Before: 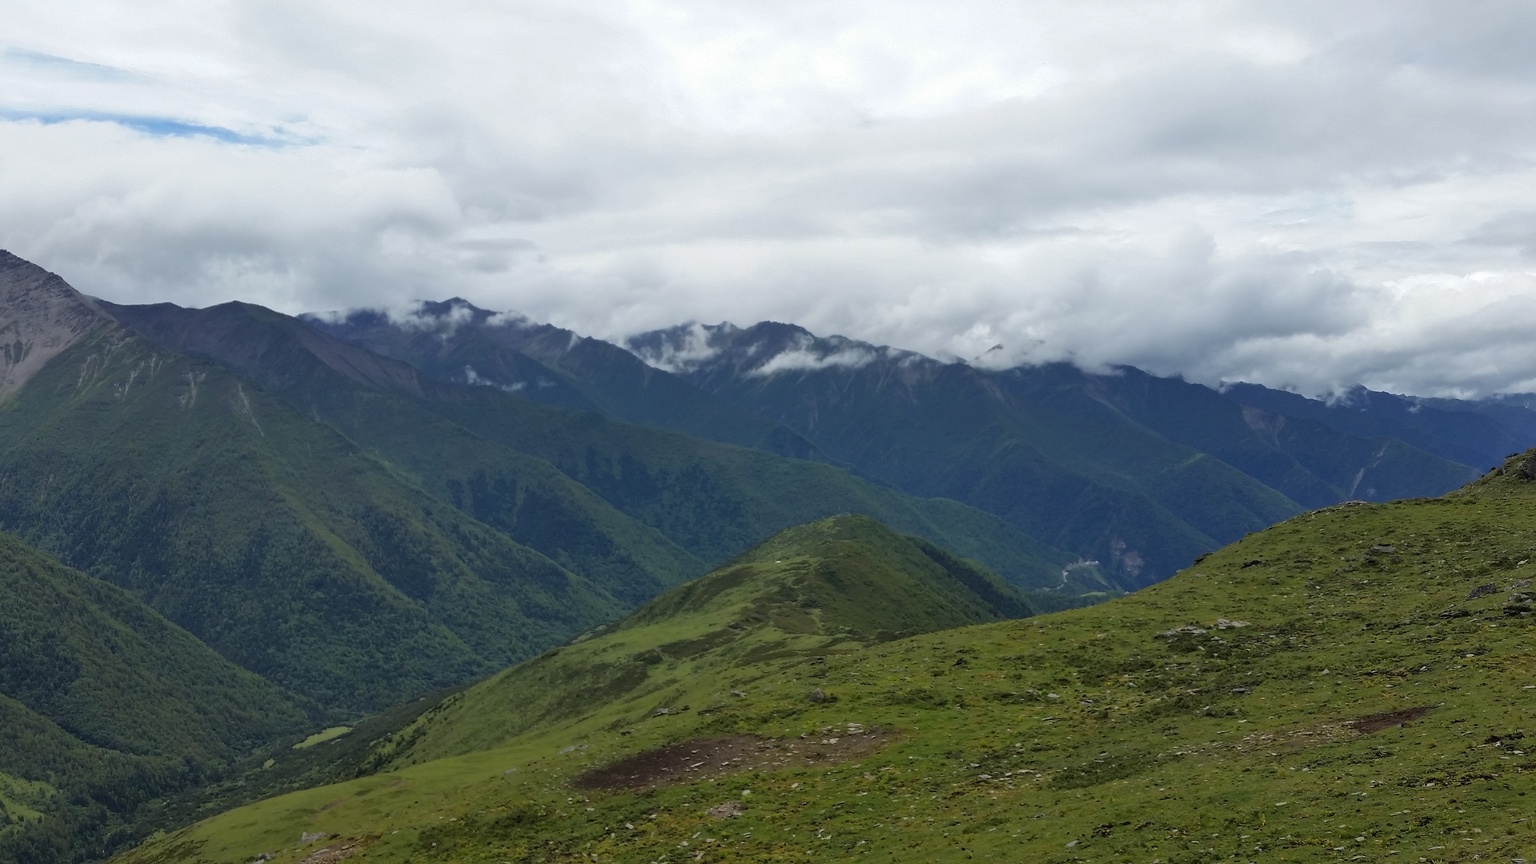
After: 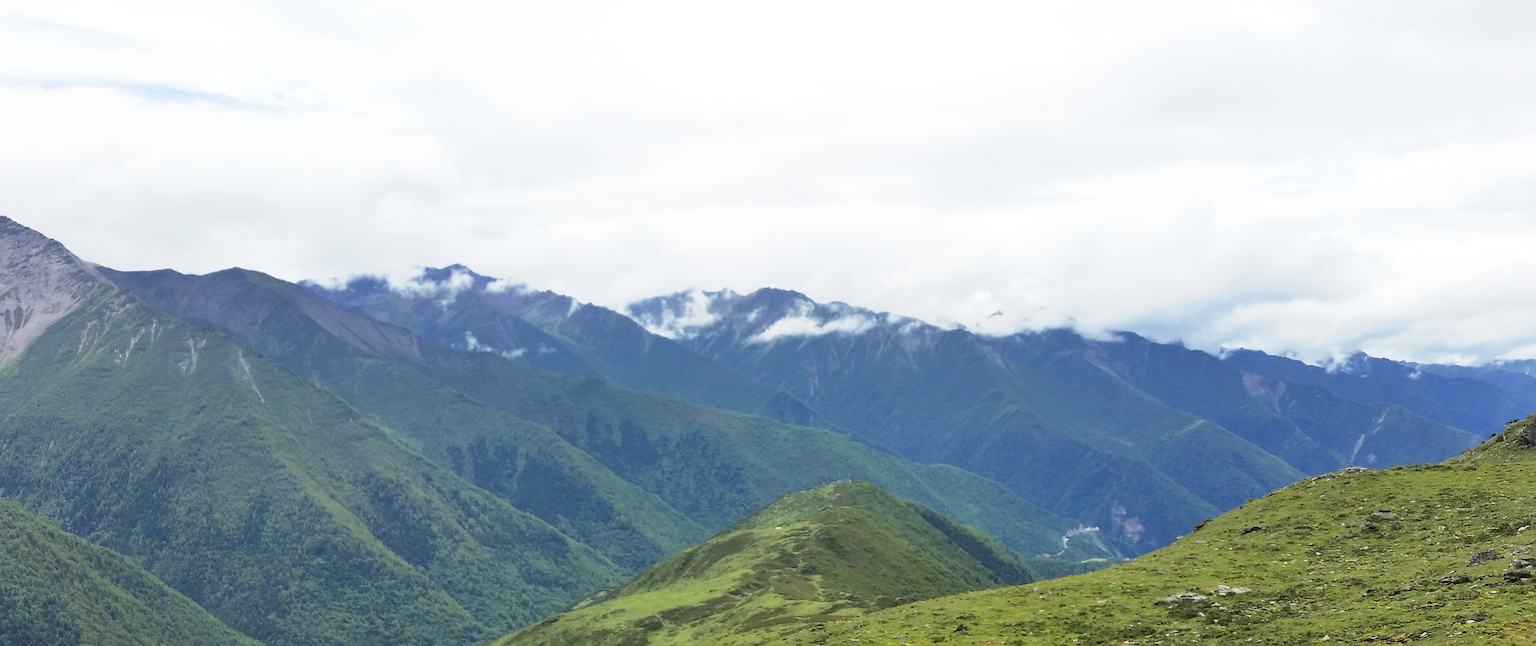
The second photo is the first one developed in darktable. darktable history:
crop: top 3.969%, bottom 21.148%
exposure: black level correction 0, exposure 0.93 EV, compensate highlight preservation false
base curve: curves: ch0 [(0, 0) (0.088, 0.125) (0.176, 0.251) (0.354, 0.501) (0.613, 0.749) (1, 0.877)], preserve colors none
